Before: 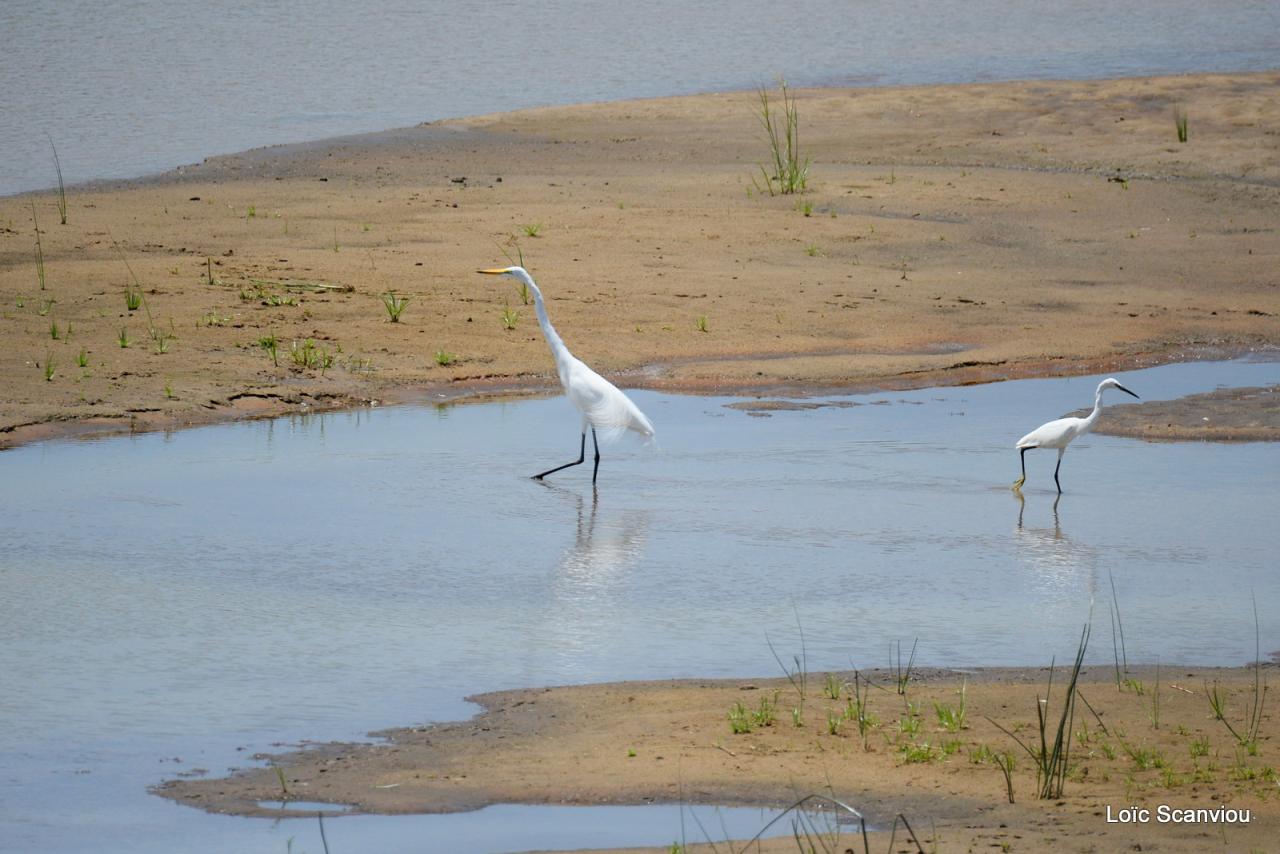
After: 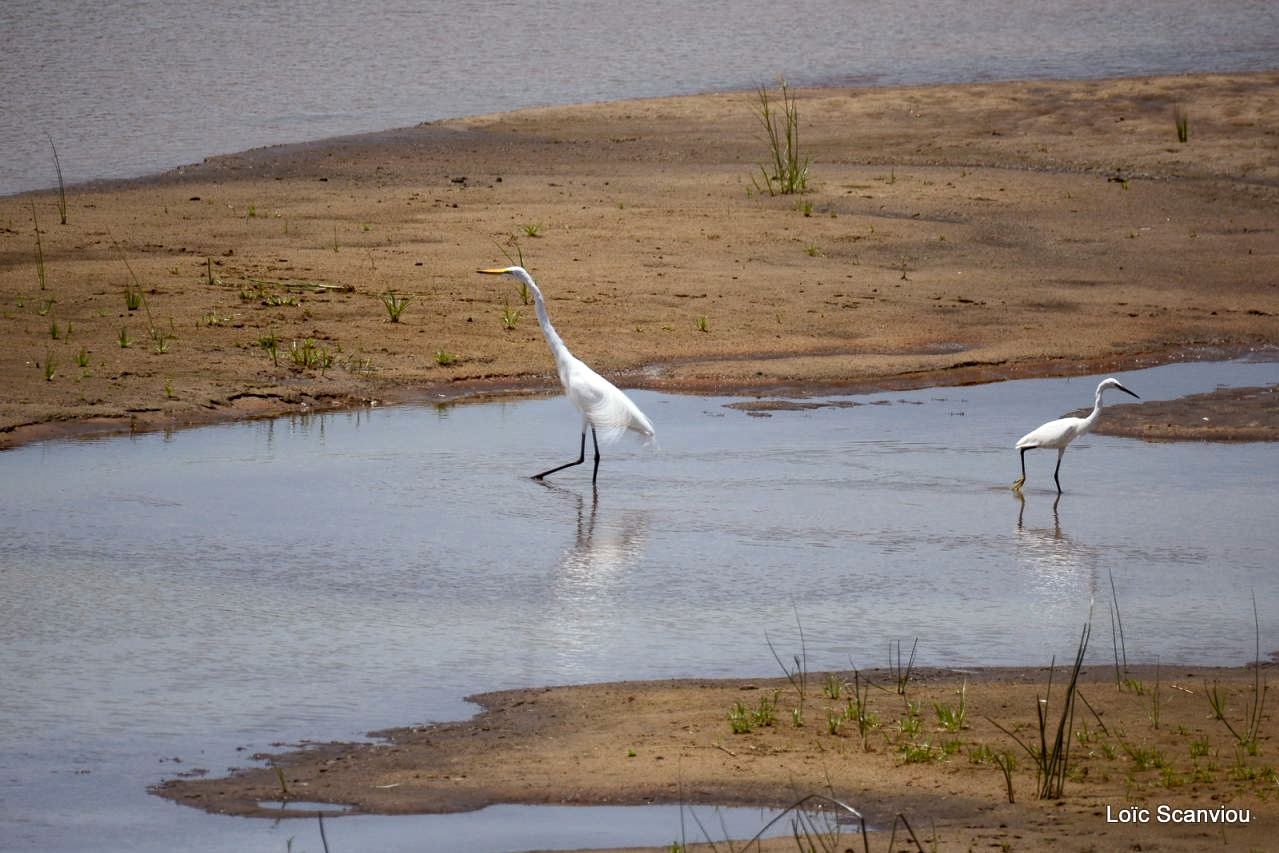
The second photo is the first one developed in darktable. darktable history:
local contrast: highlights 105%, shadows 103%, detail 120%, midtone range 0.2
color balance rgb: power › chroma 1.522%, power › hue 26.95°, perceptual saturation grading › global saturation 15.582%, perceptual saturation grading › highlights -18.93%, perceptual saturation grading › shadows 20.243%, perceptual brilliance grading › highlights 4.106%, perceptual brilliance grading › mid-tones -17.642%, perceptual brilliance grading › shadows -41.755%
